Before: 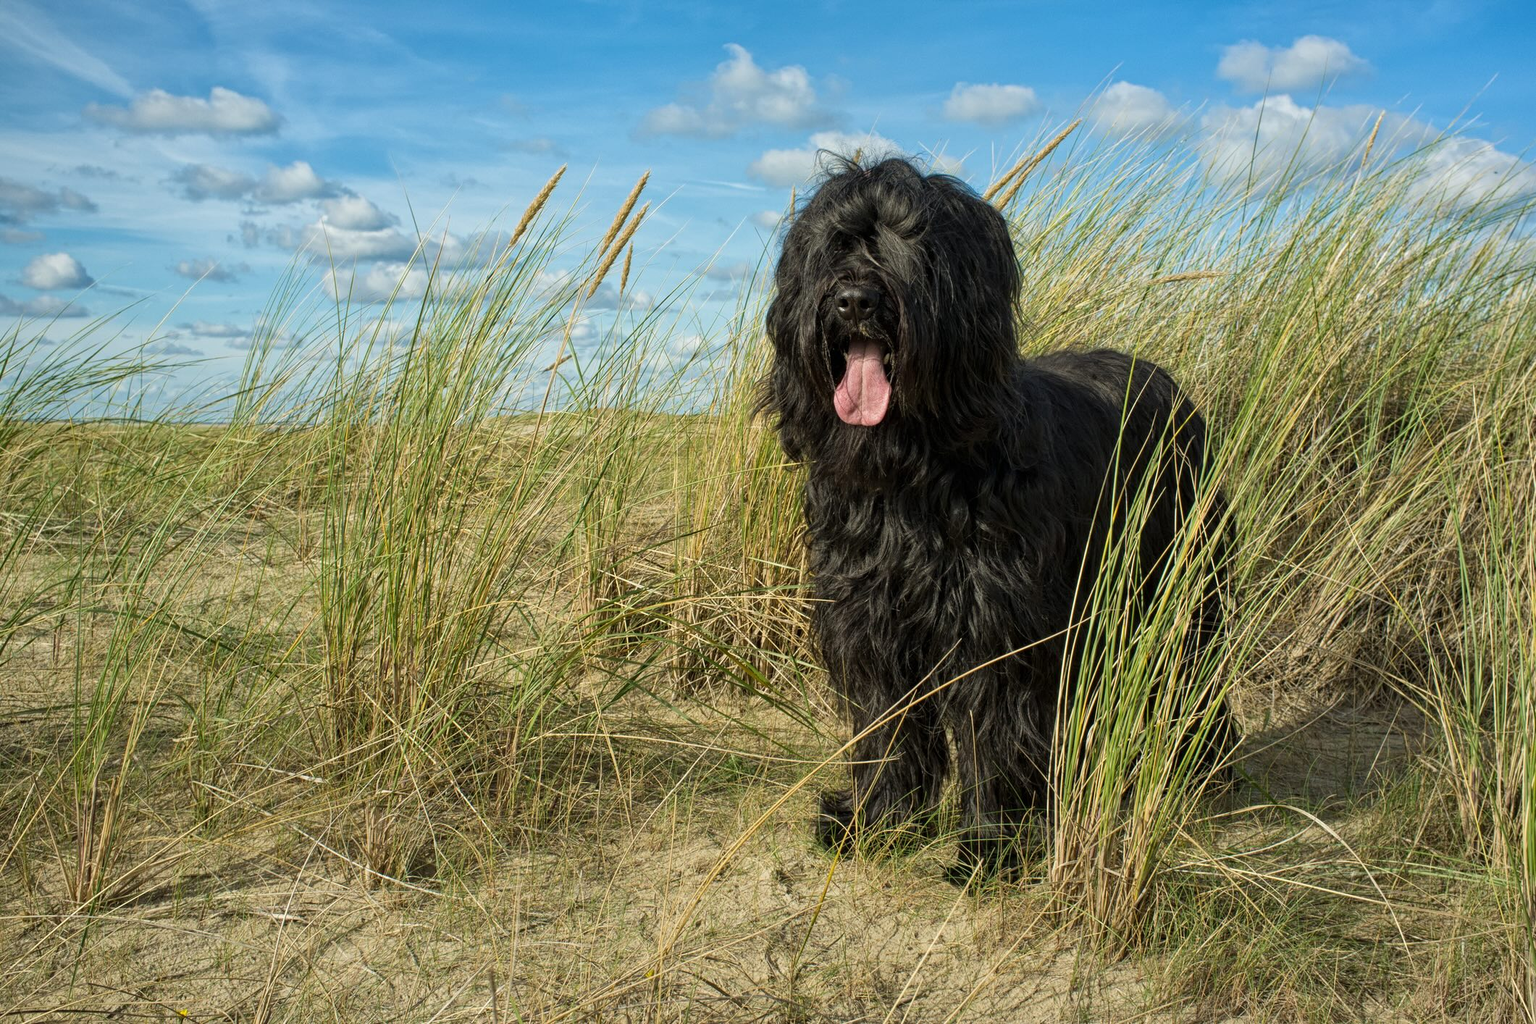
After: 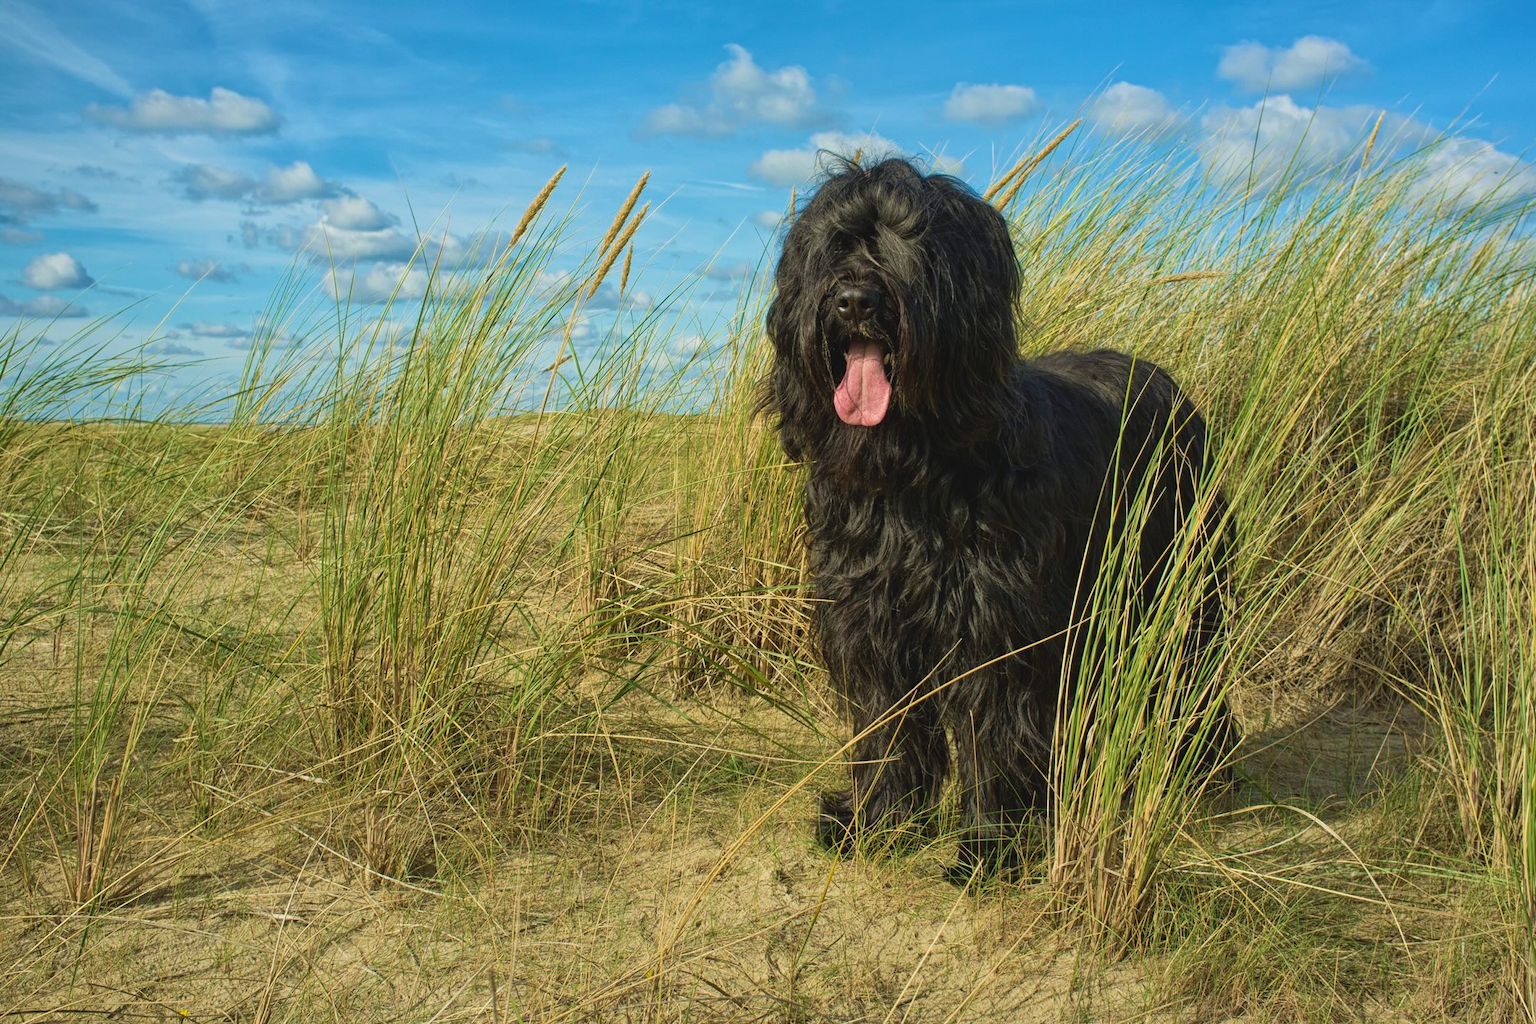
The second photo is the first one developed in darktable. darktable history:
velvia: strength 39.63%
contrast brightness saturation: contrast -0.11
